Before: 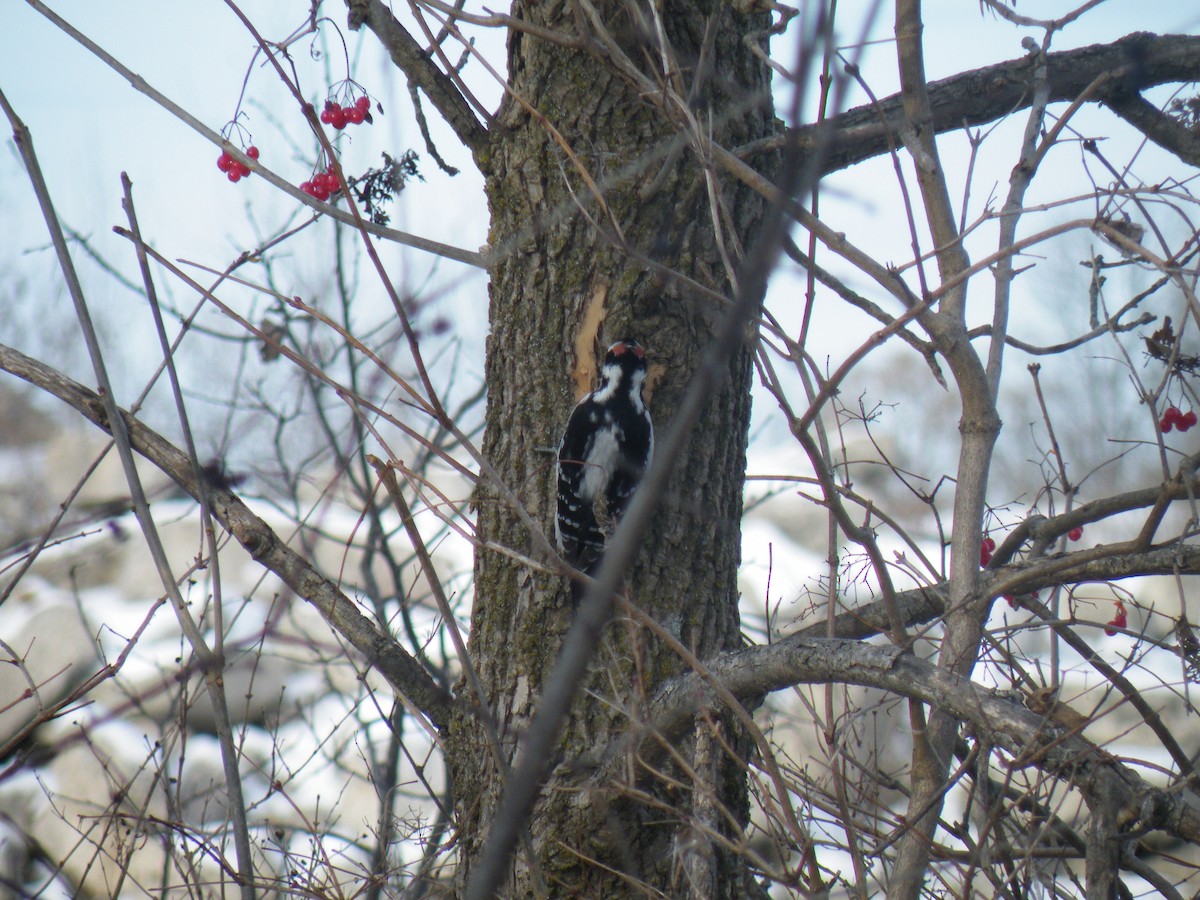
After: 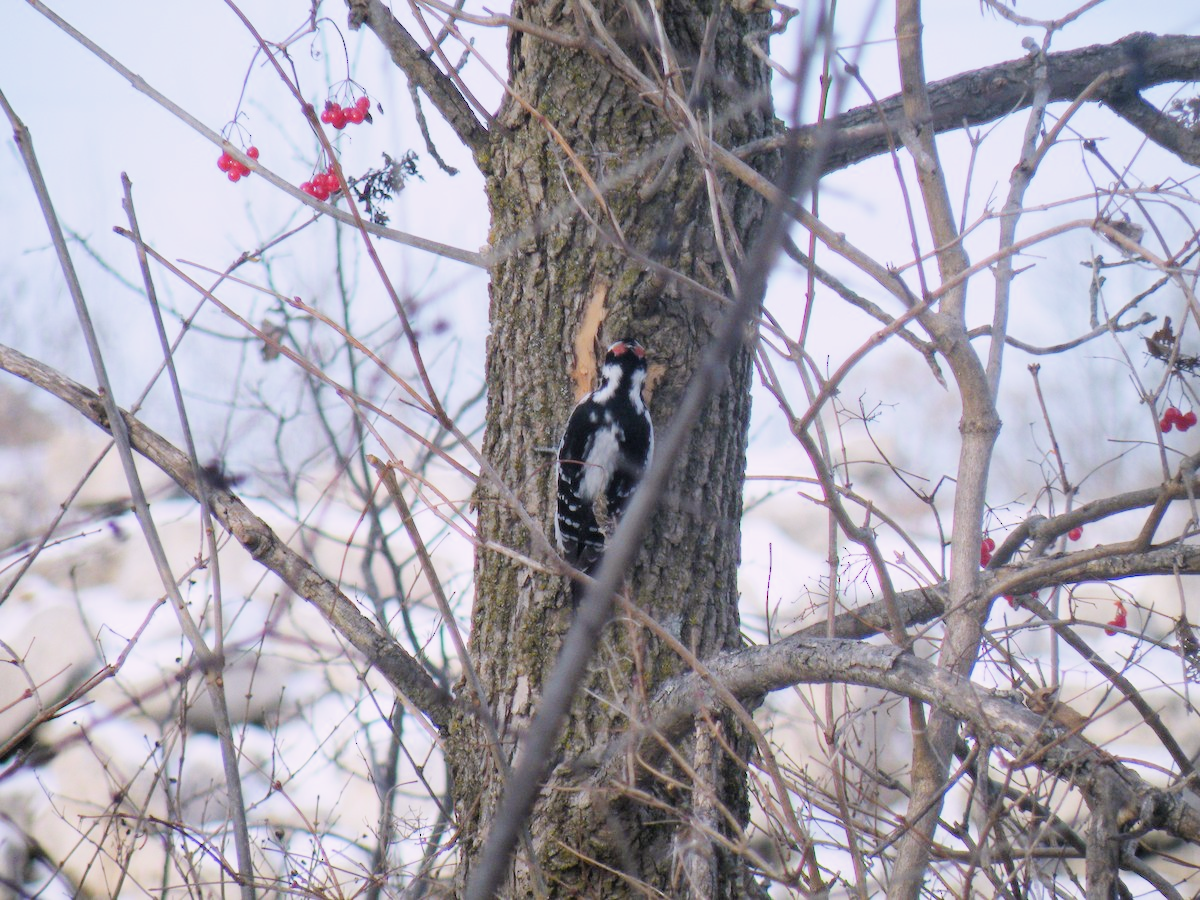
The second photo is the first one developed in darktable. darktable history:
white balance: red 1.05, blue 1.072
exposure: black level correction 0.001, exposure 1.129 EV, compensate exposure bias true, compensate highlight preservation false
filmic rgb: black relative exposure -7.65 EV, white relative exposure 4.56 EV, hardness 3.61
